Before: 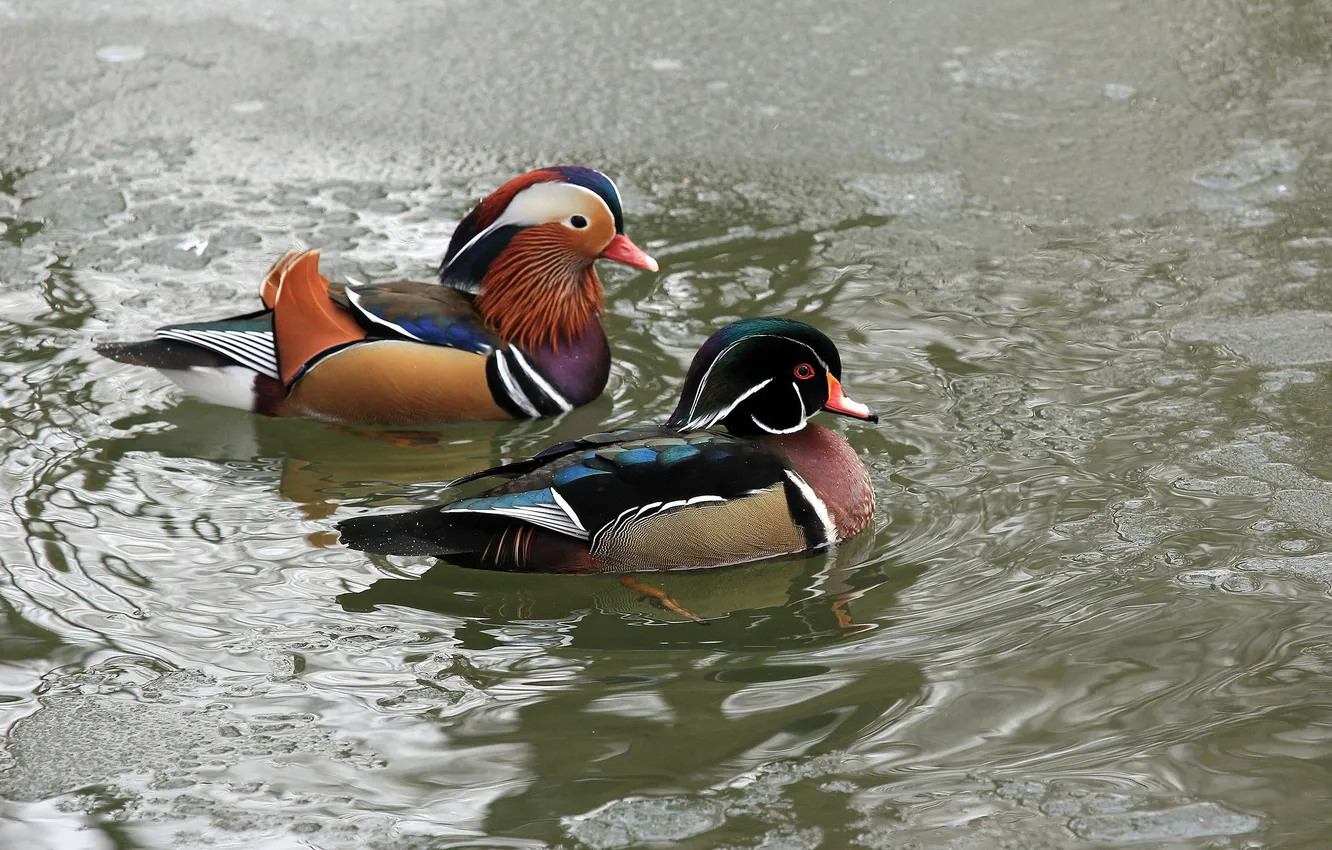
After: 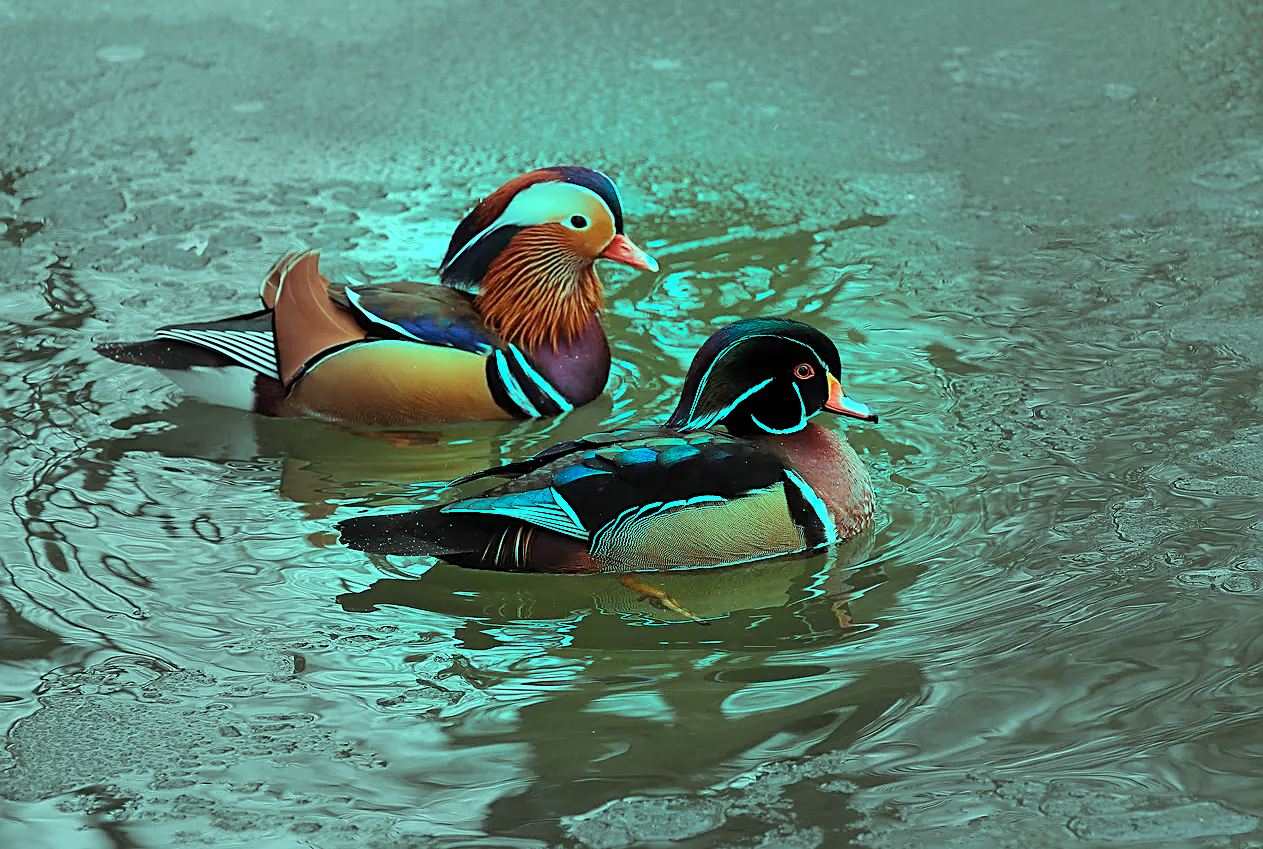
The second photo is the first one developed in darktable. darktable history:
vignetting: fall-off start 32.17%, fall-off radius 33.35%
crop and rotate: left 0%, right 5.116%
color balance rgb: power › hue 74.64°, highlights gain › luminance 19.861%, highlights gain › chroma 13.156%, highlights gain › hue 175.77°, perceptual saturation grading › global saturation 9.623%, perceptual brilliance grading › mid-tones 11.101%, perceptual brilliance grading › shadows 14.436%
sharpen: amount 0.751
